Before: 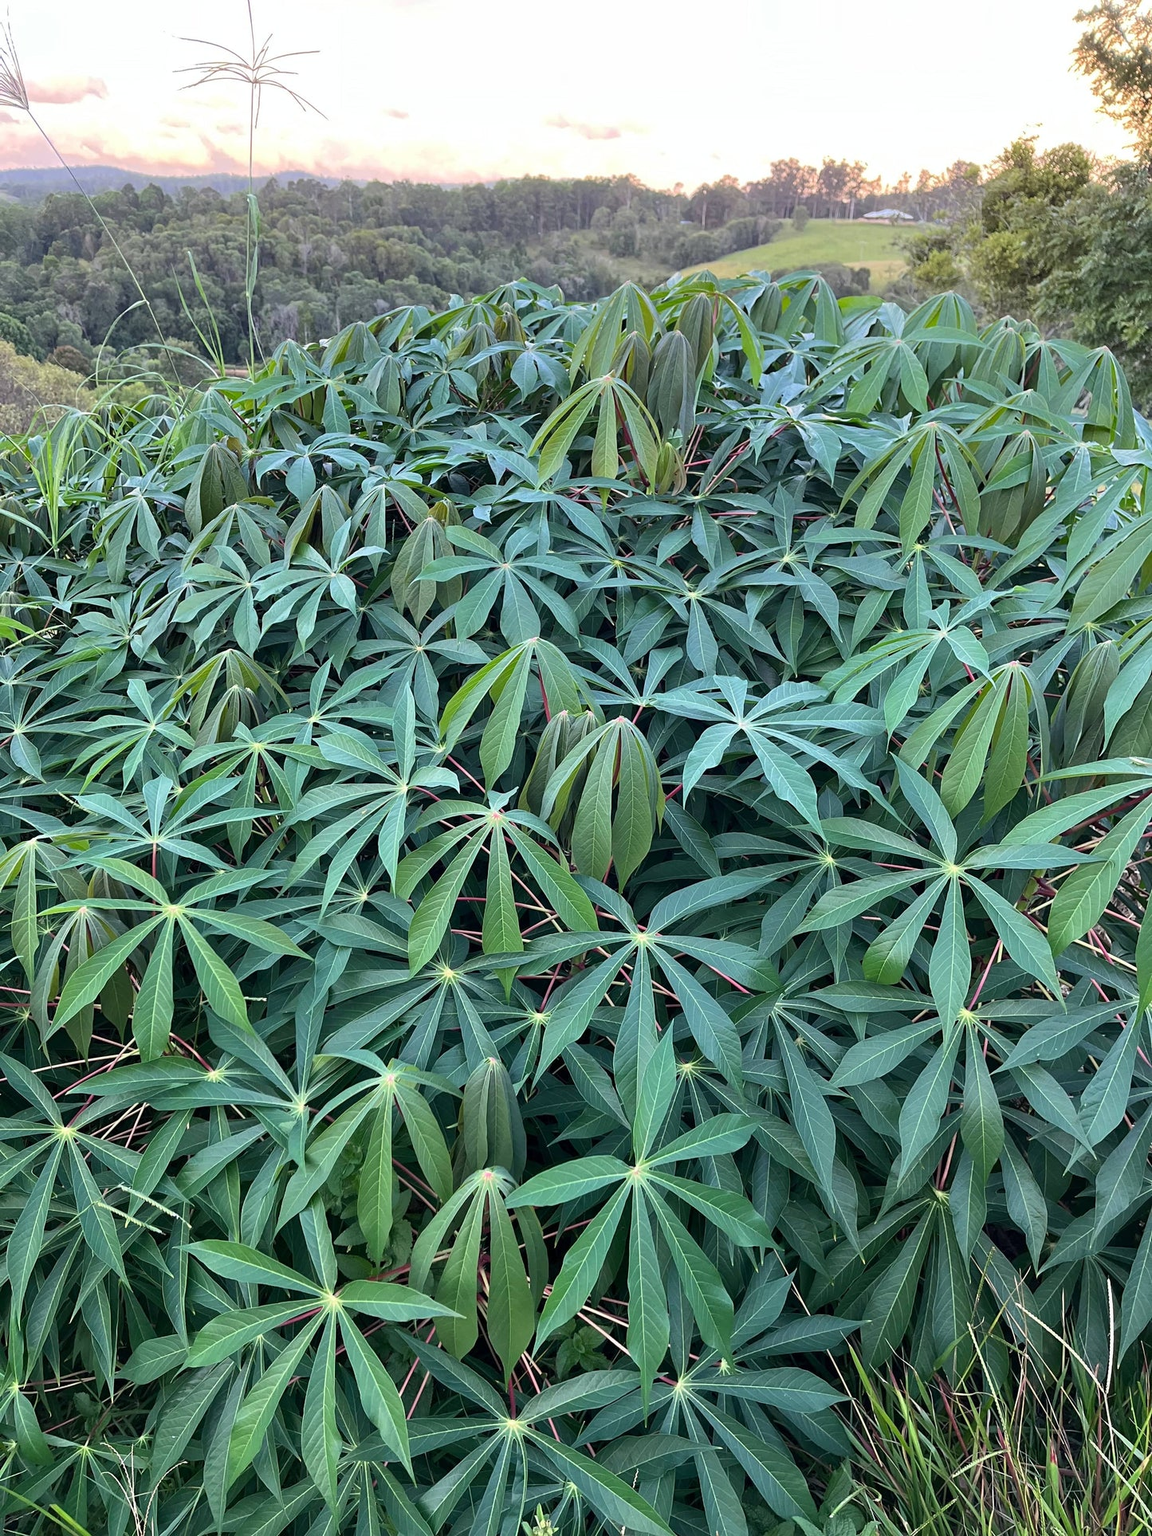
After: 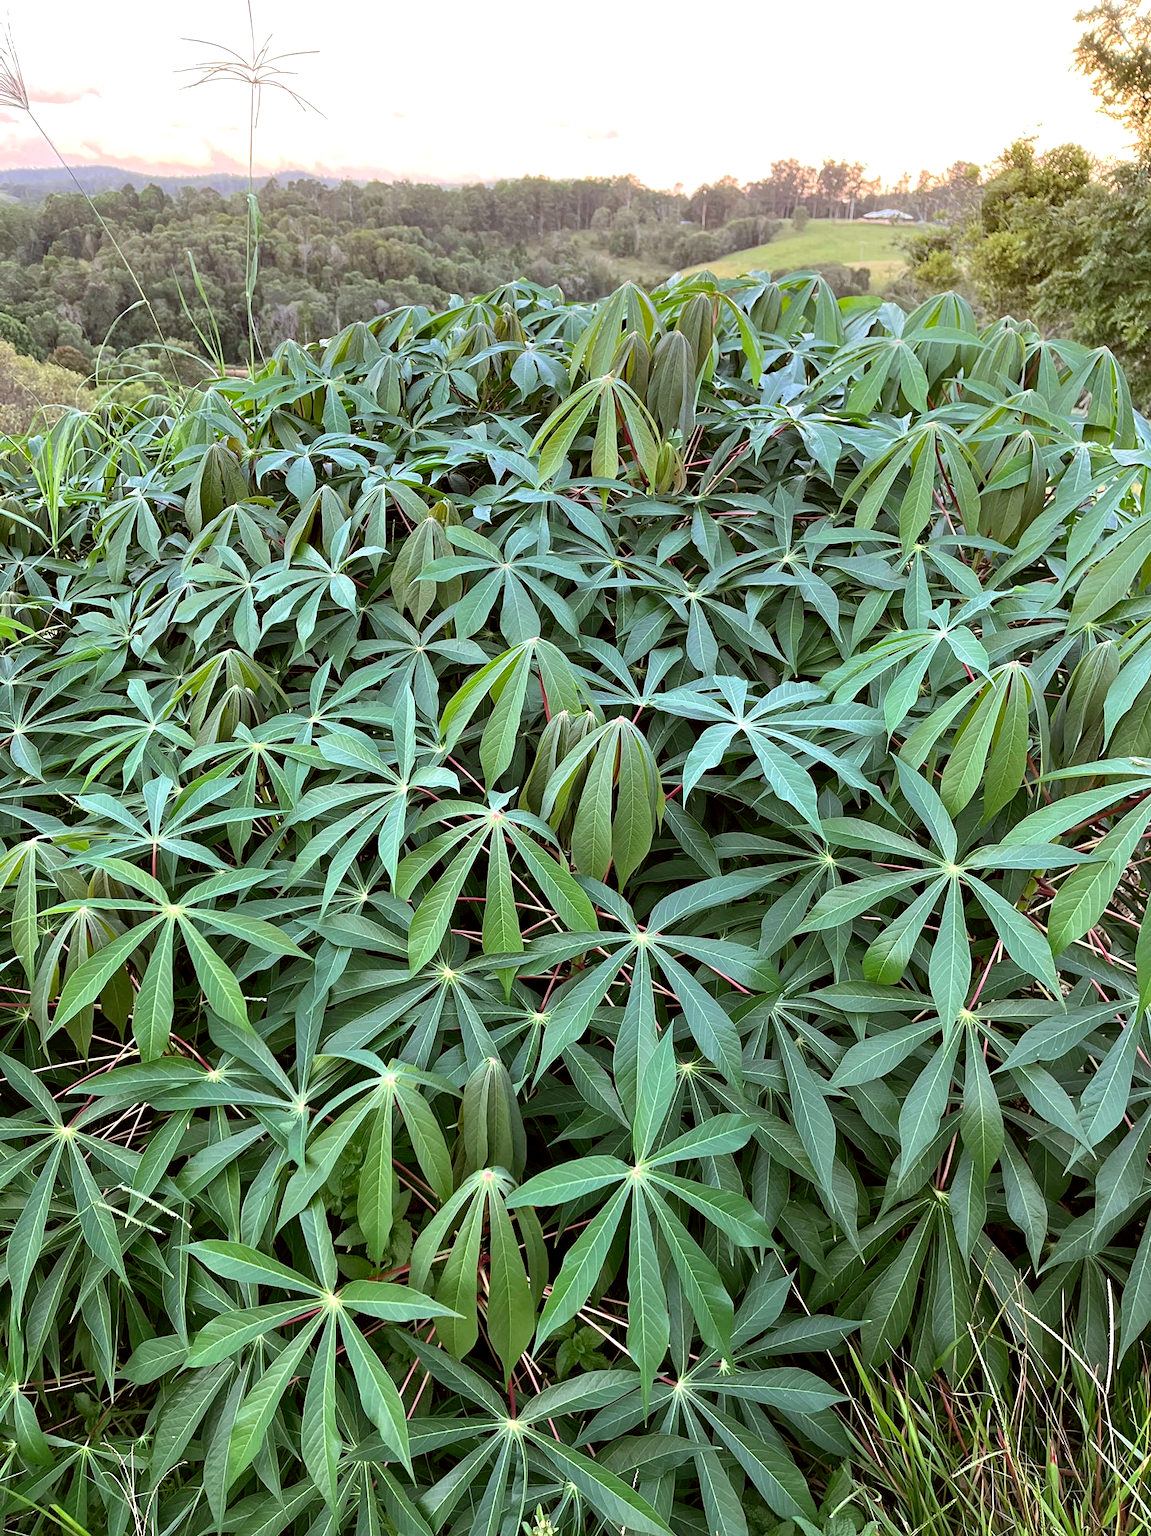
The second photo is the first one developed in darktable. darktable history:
exposure: black level correction 0.005, exposure 0.286 EV, compensate highlight preservation false
color correction: highlights a* -0.482, highlights b* 0.161, shadows a* 4.66, shadows b* 20.72
